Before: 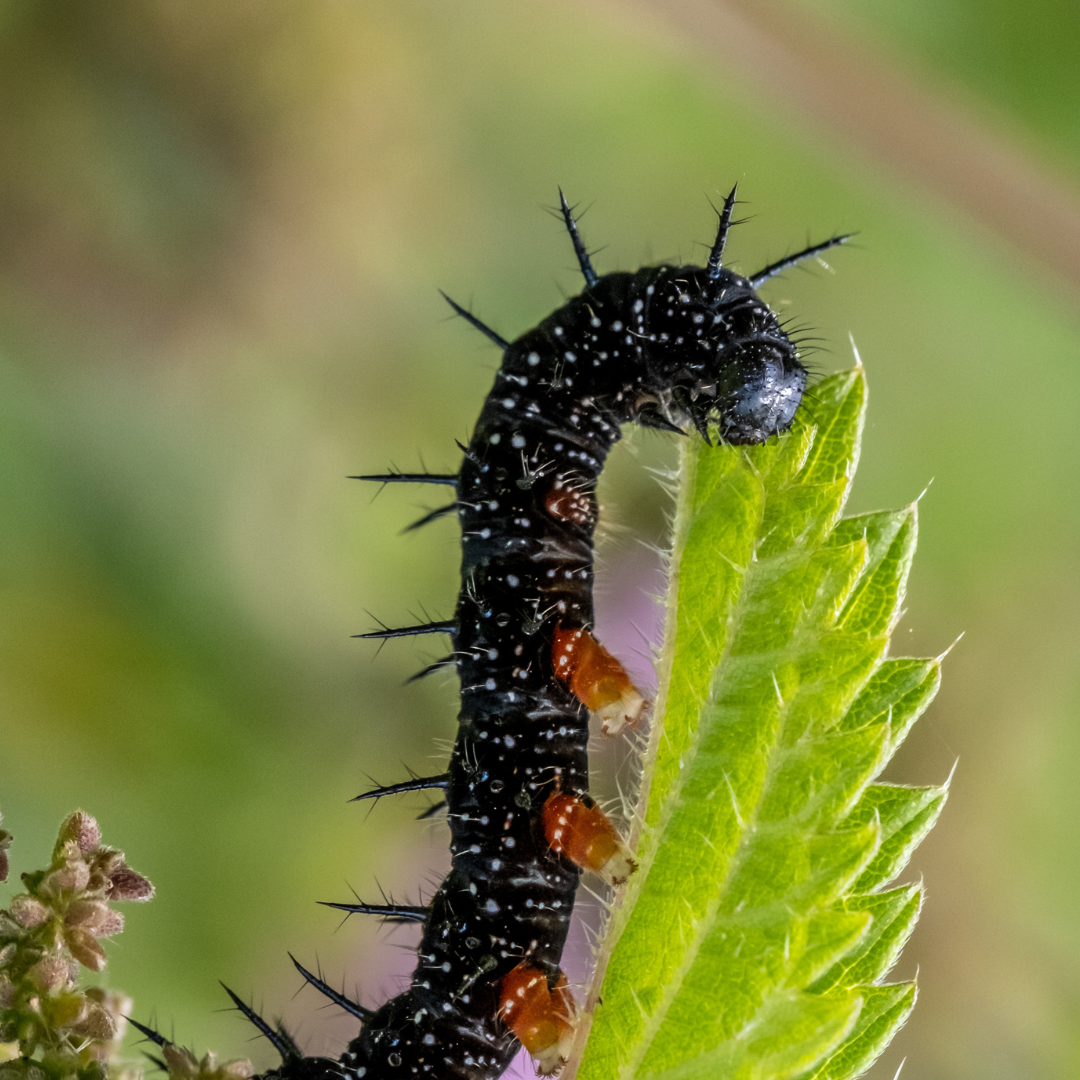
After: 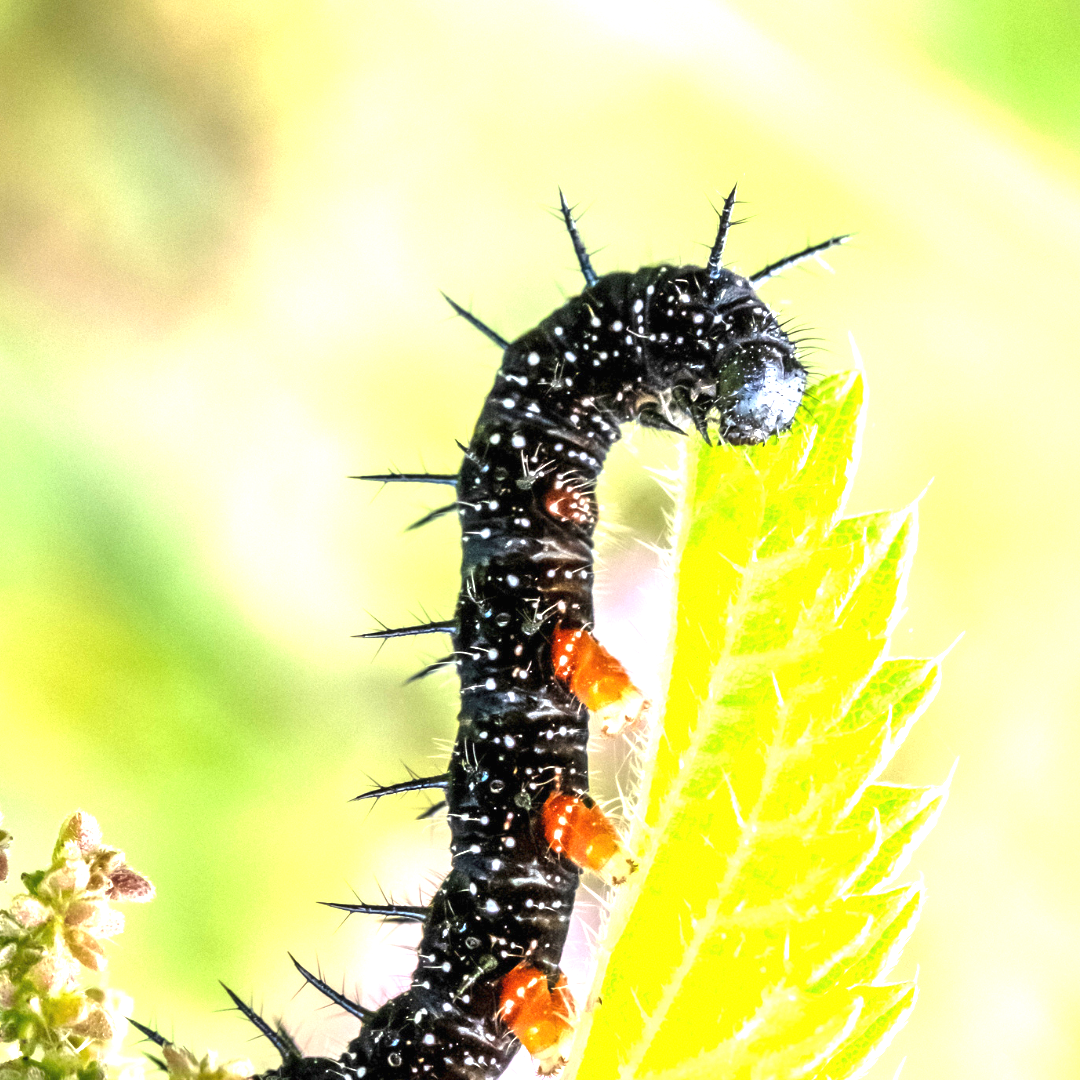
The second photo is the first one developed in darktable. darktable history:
tone equalizer: on, module defaults
exposure: black level correction 0, exposure 2.327 EV, compensate exposure bias true, compensate highlight preservation false
